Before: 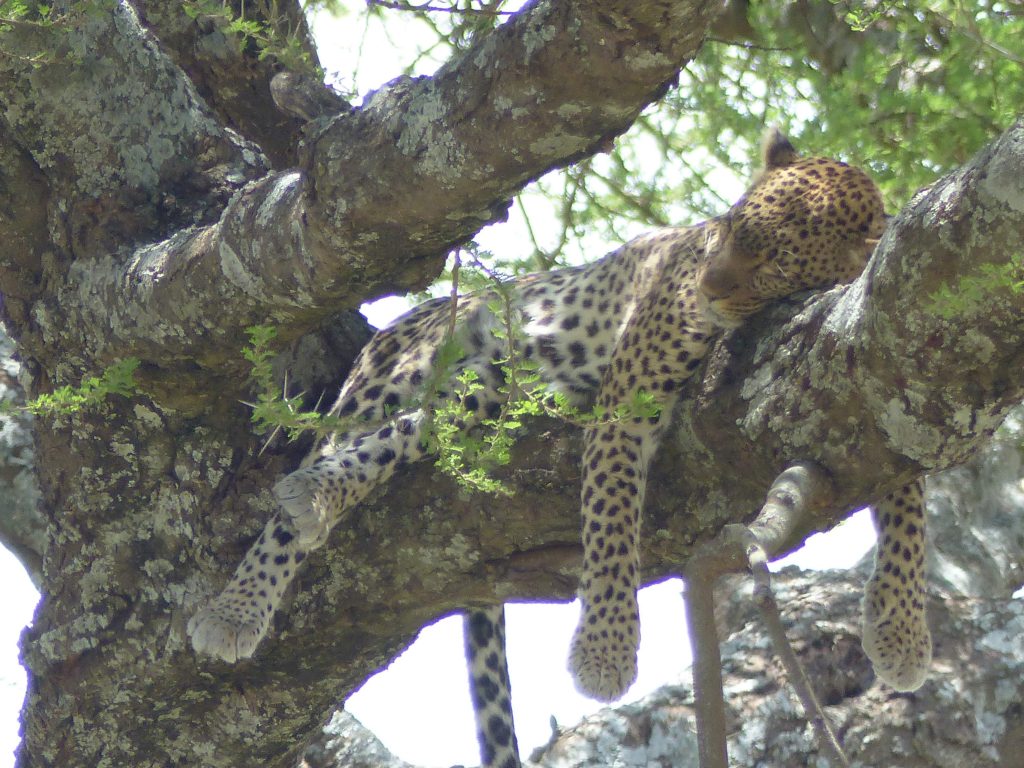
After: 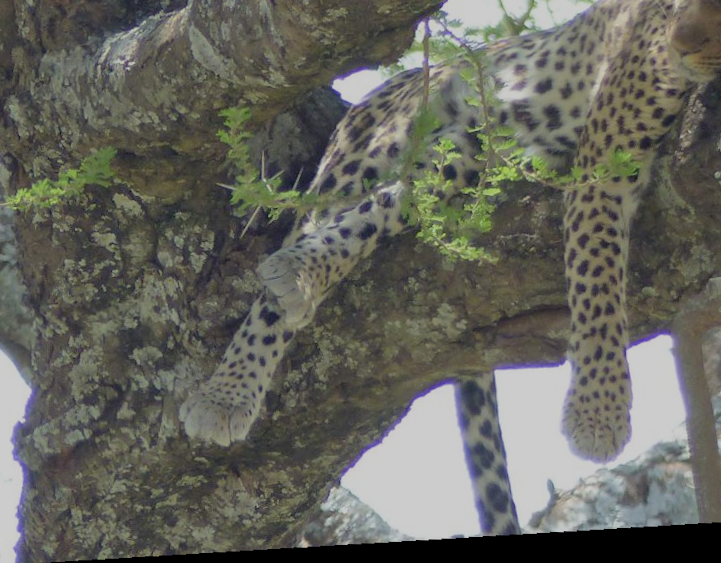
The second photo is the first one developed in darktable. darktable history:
white balance: emerald 1
crop and rotate: angle -0.82°, left 3.85%, top 31.828%, right 27.992%
filmic rgb: hardness 4.17
tone equalizer: -8 EV 0.25 EV, -7 EV 0.417 EV, -6 EV 0.417 EV, -5 EV 0.25 EV, -3 EV -0.25 EV, -2 EV -0.417 EV, -1 EV -0.417 EV, +0 EV -0.25 EV, edges refinement/feathering 500, mask exposure compensation -1.57 EV, preserve details guided filter
rotate and perspective: rotation -4.25°, automatic cropping off
